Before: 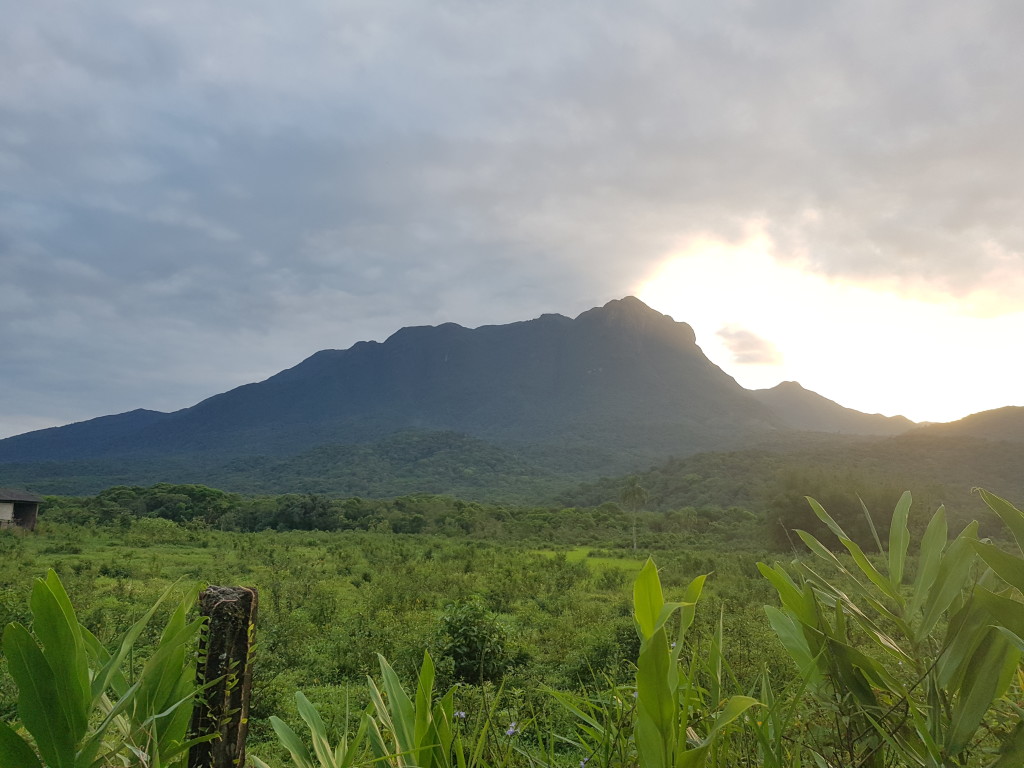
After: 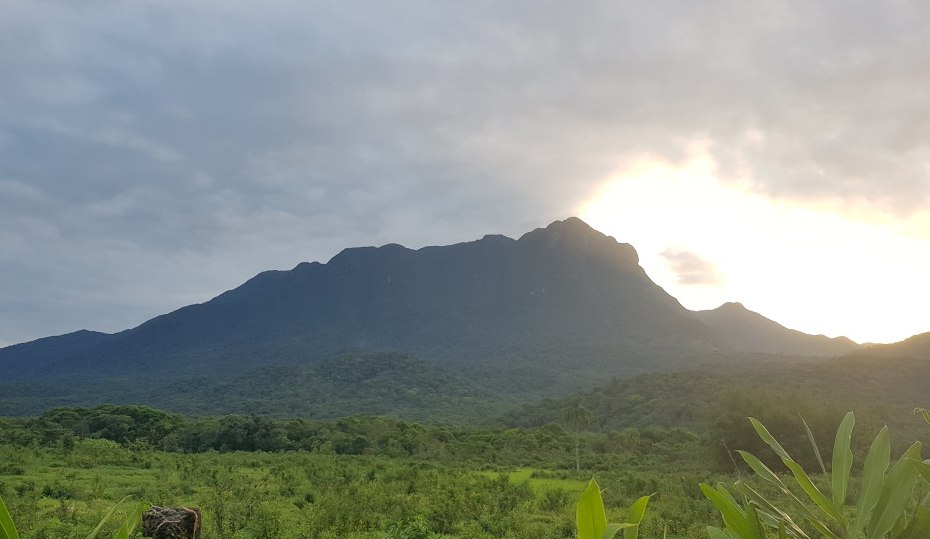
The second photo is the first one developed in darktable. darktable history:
white balance: emerald 1
crop: left 5.596%, top 10.314%, right 3.534%, bottom 19.395%
